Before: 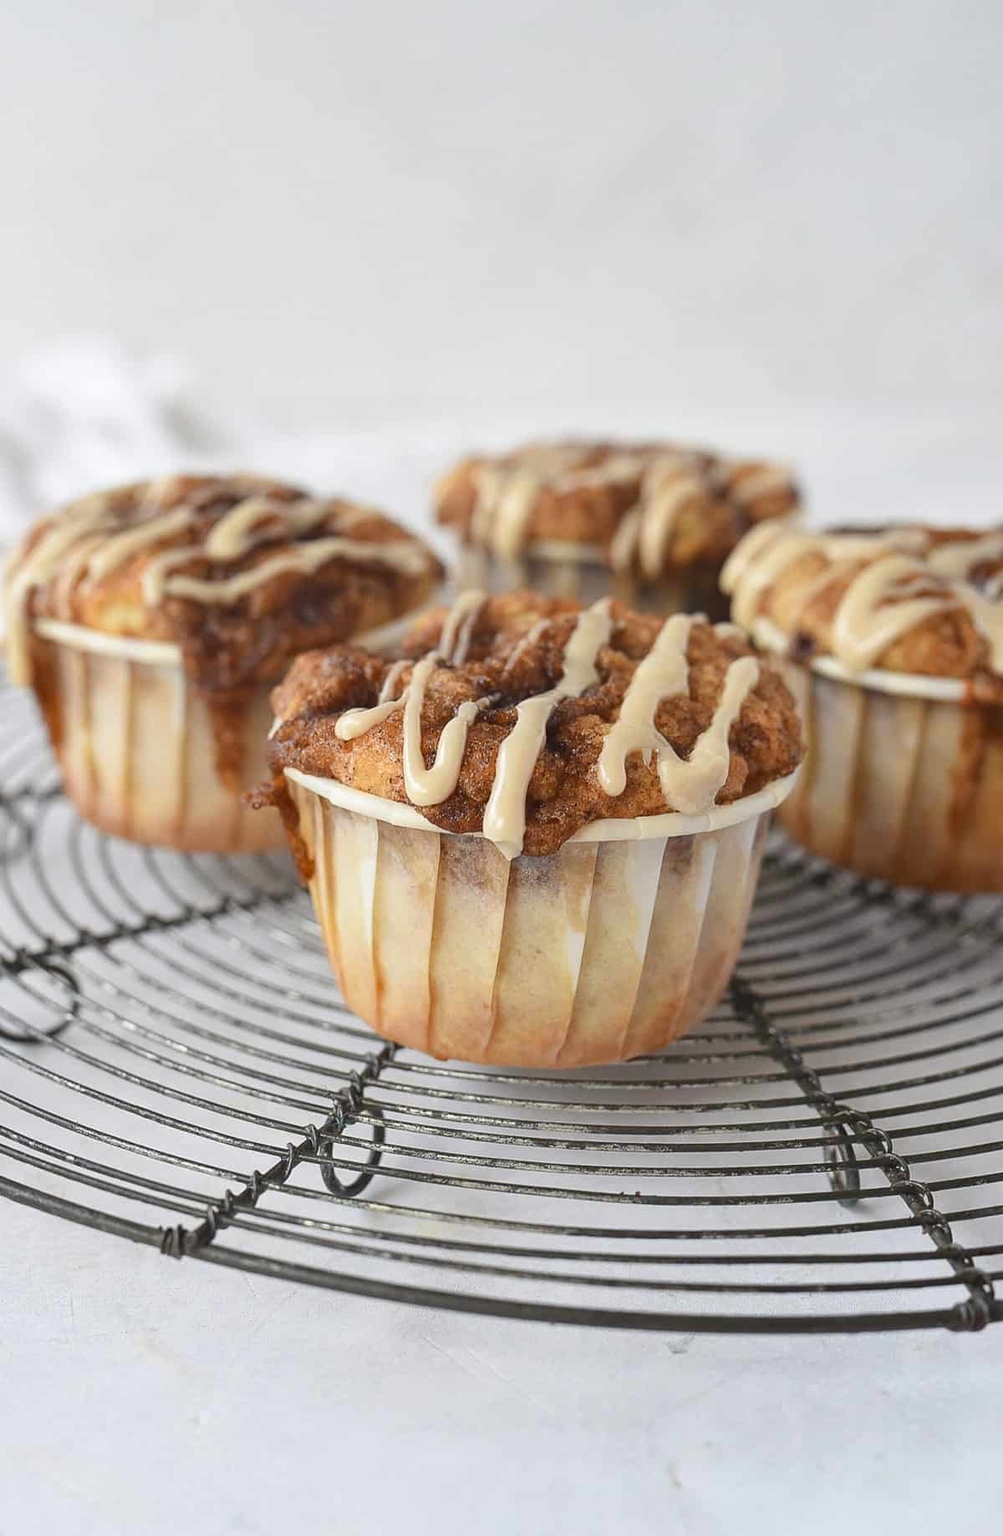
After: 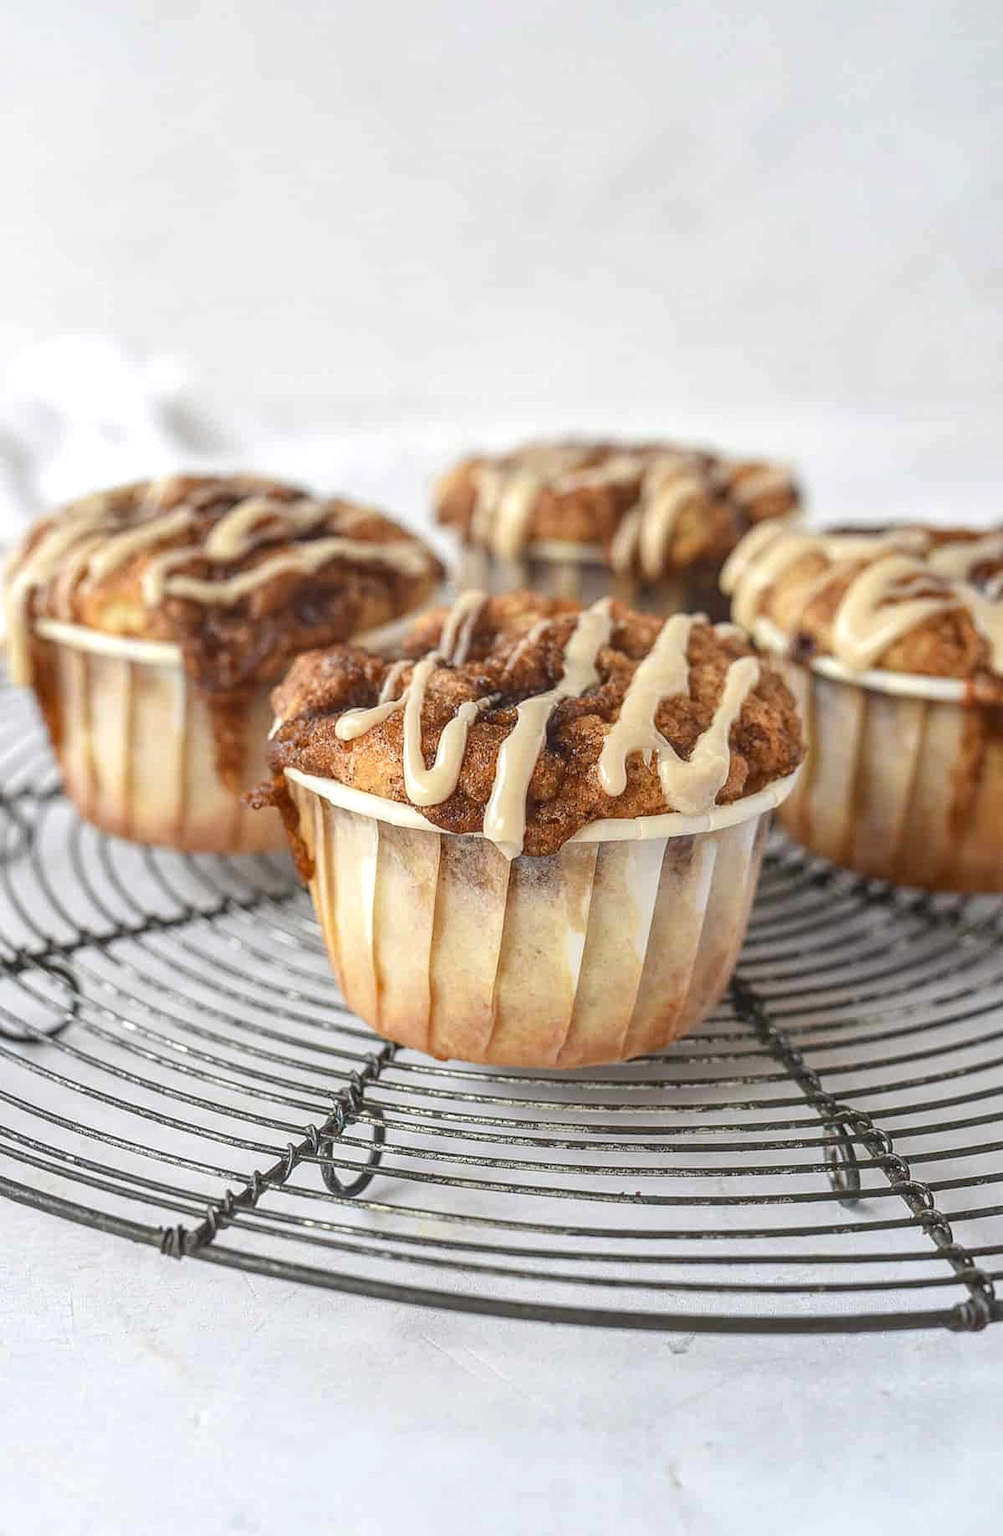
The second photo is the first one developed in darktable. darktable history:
exposure: exposure 0.211 EV, compensate highlight preservation false
local contrast: highlights 5%, shadows 4%, detail 133%
